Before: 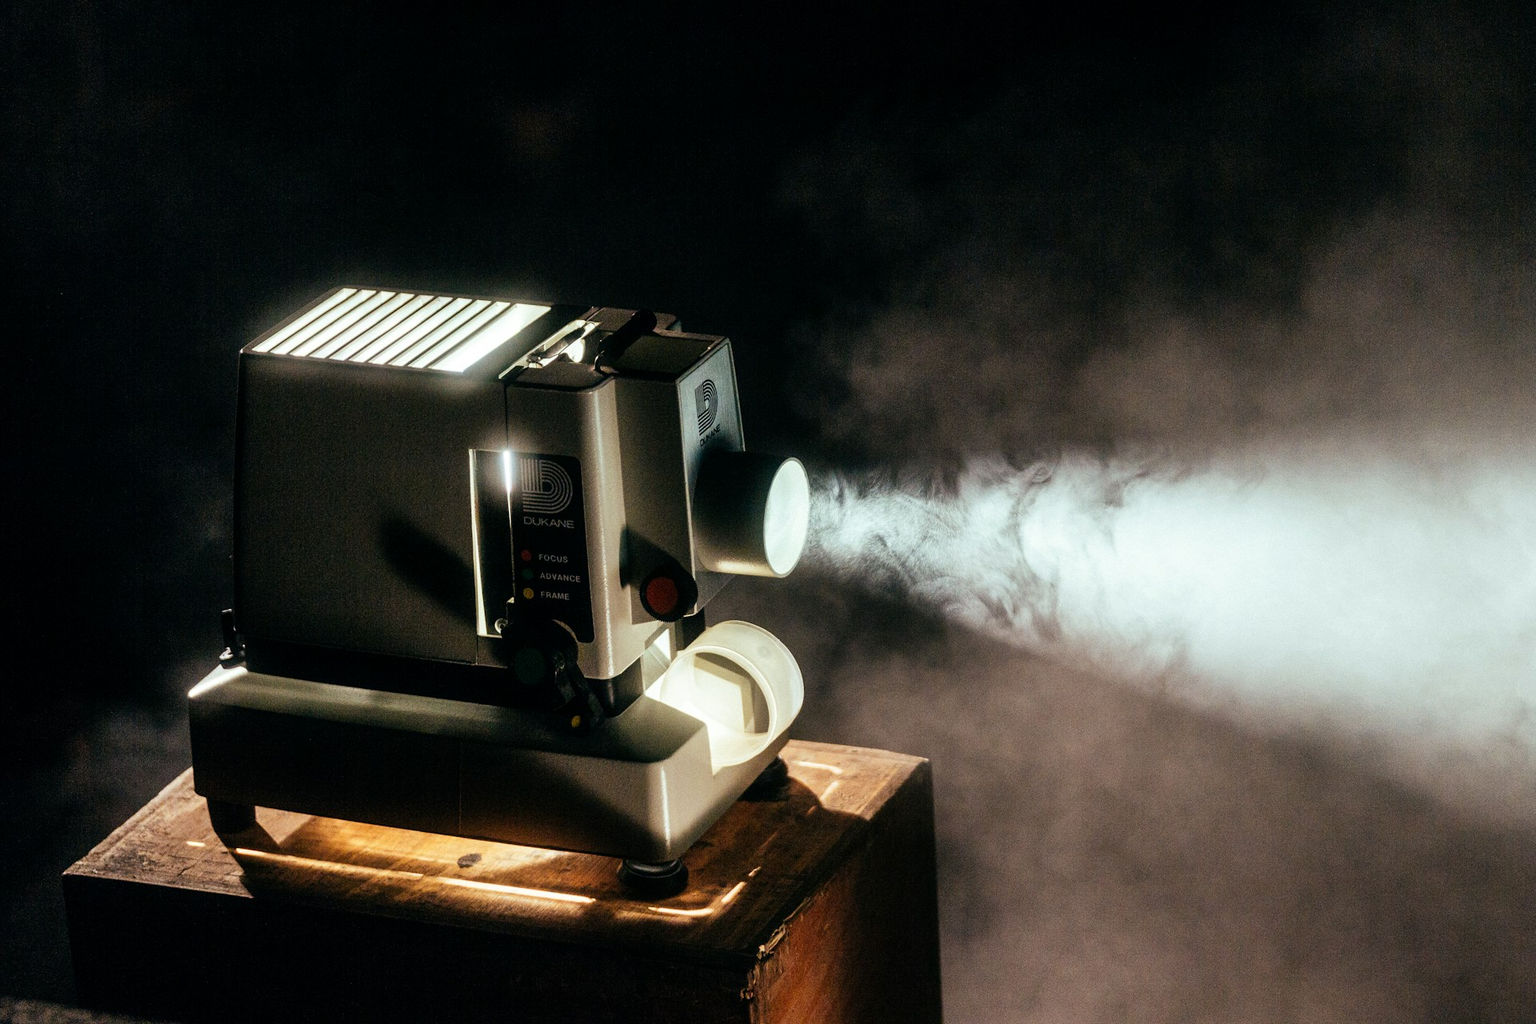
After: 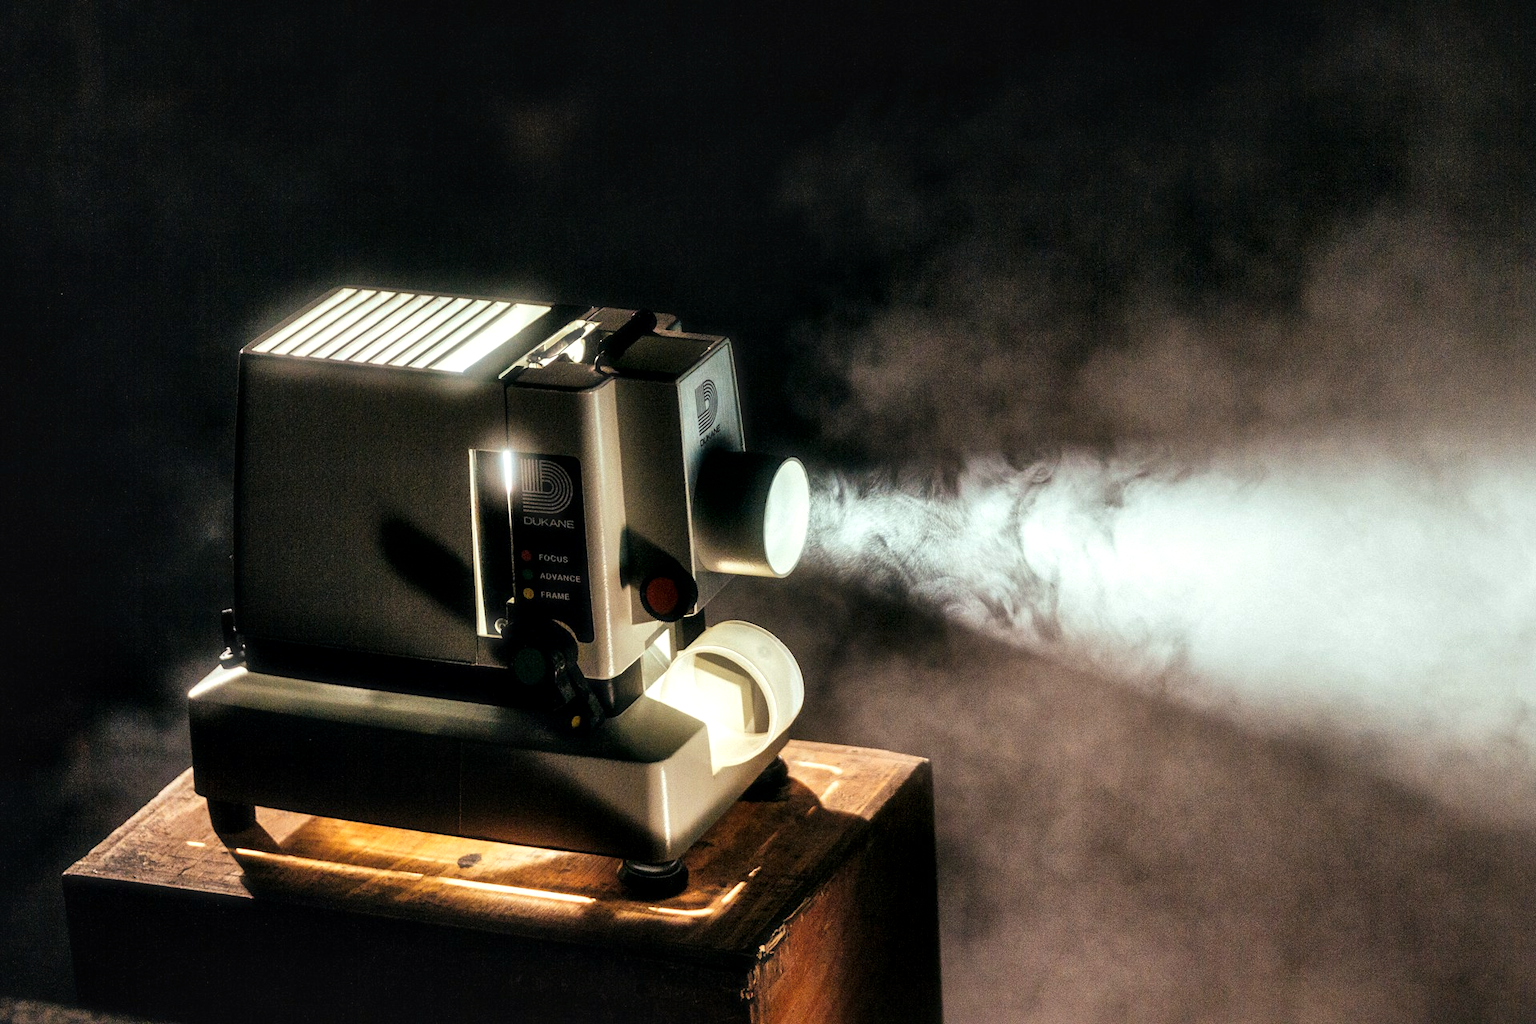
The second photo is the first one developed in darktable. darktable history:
color balance rgb: shadows lift › chroma 2%, shadows lift › hue 50°, power › hue 60°, highlights gain › chroma 1%, highlights gain › hue 60°, global offset › luminance 0.25%, global vibrance 30%
contrast equalizer: octaves 7, y [[0.6 ×6], [0.55 ×6], [0 ×6], [0 ×6], [0 ×6]], mix 0.15
local contrast: mode bilateral grid, contrast 25, coarseness 60, detail 151%, midtone range 0.2
haze removal: strength -0.1, adaptive false
